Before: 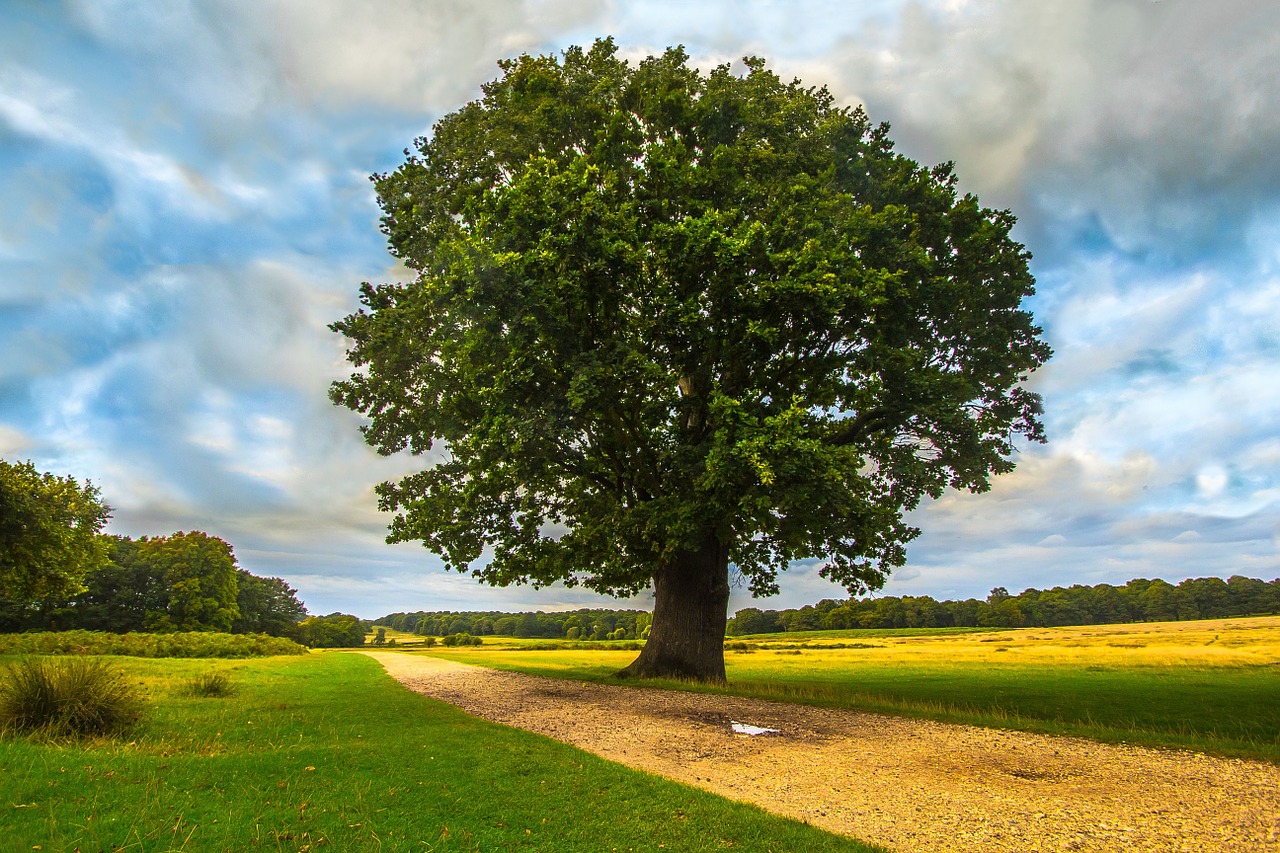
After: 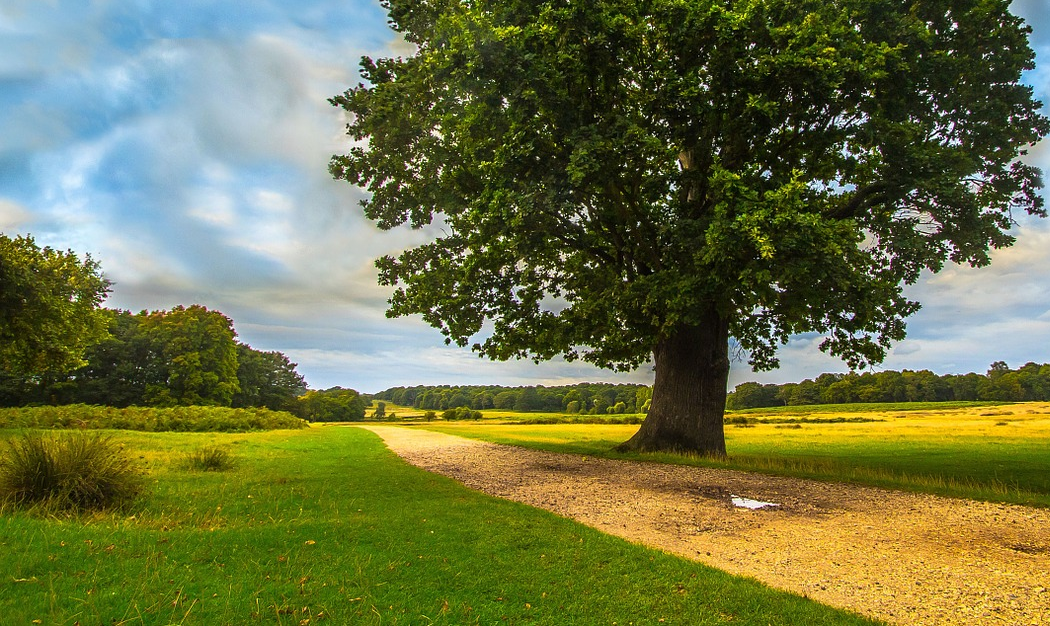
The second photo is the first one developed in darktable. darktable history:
crop: top 26.537%, right 17.945%
